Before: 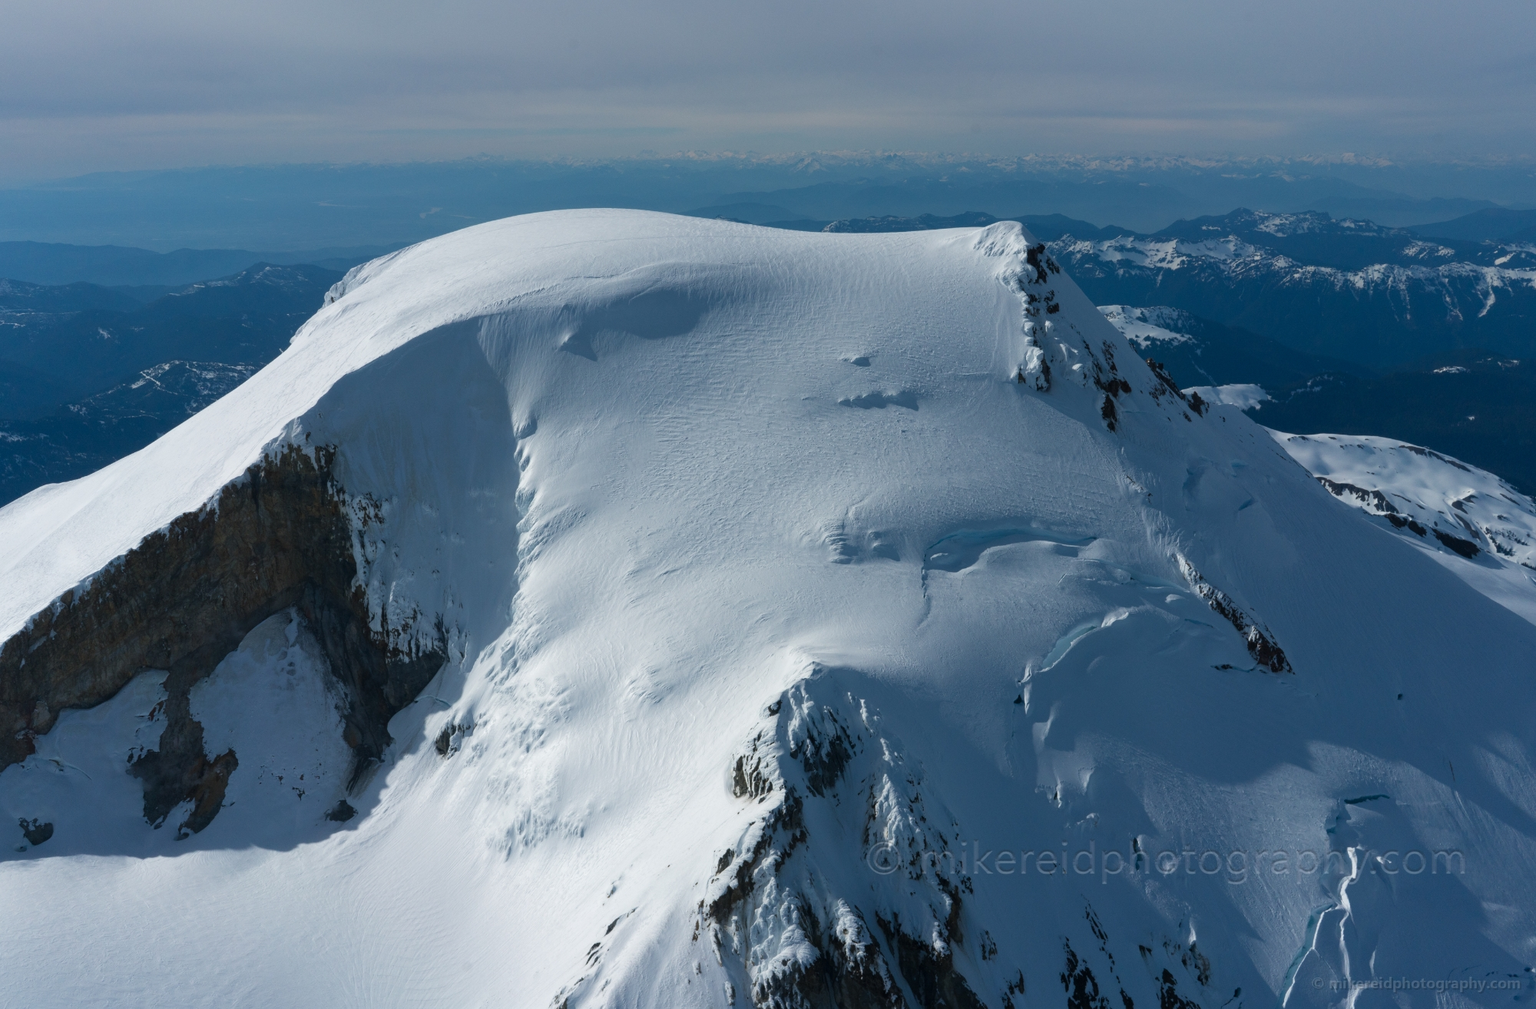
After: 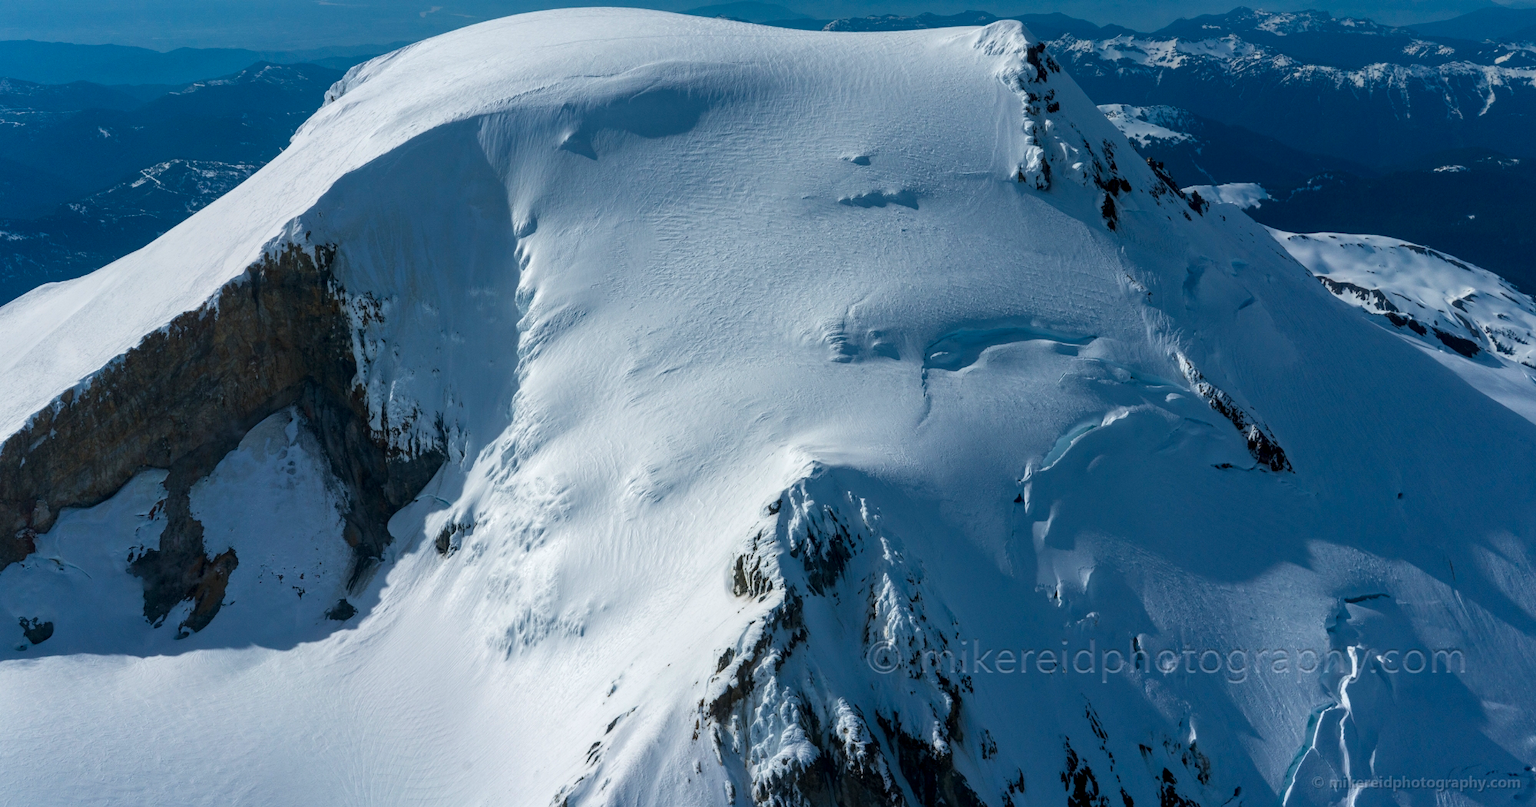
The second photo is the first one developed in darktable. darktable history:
color balance rgb: perceptual saturation grading › global saturation 25%, global vibrance 20%
local contrast: detail 130%
crop and rotate: top 19.998%
